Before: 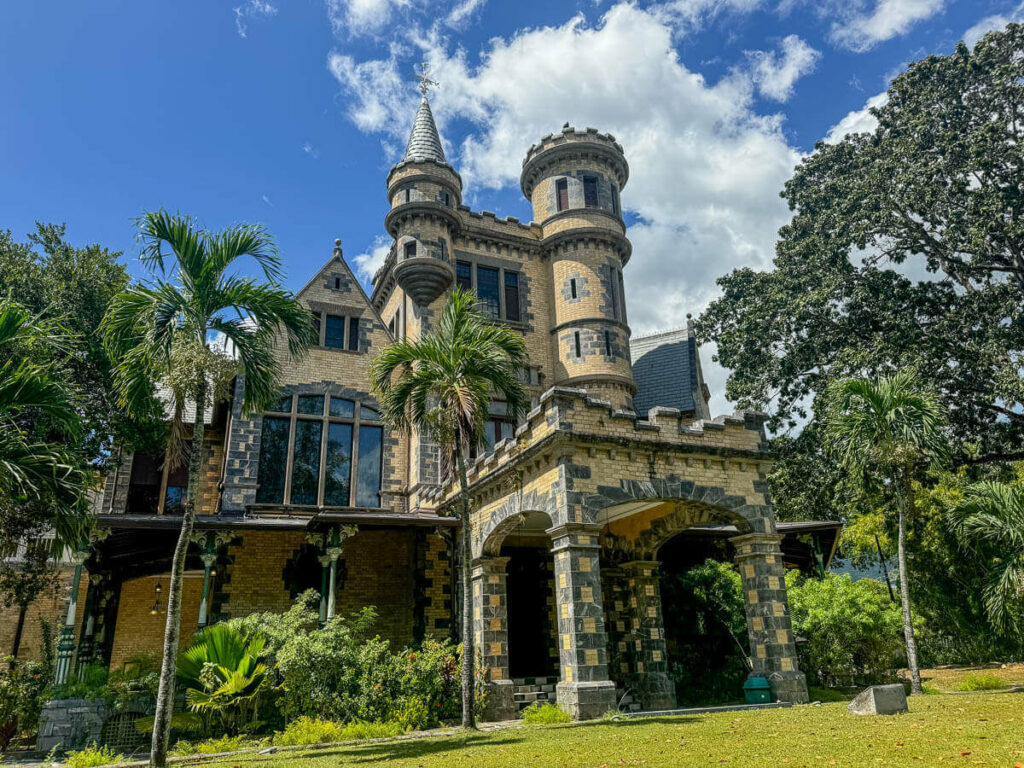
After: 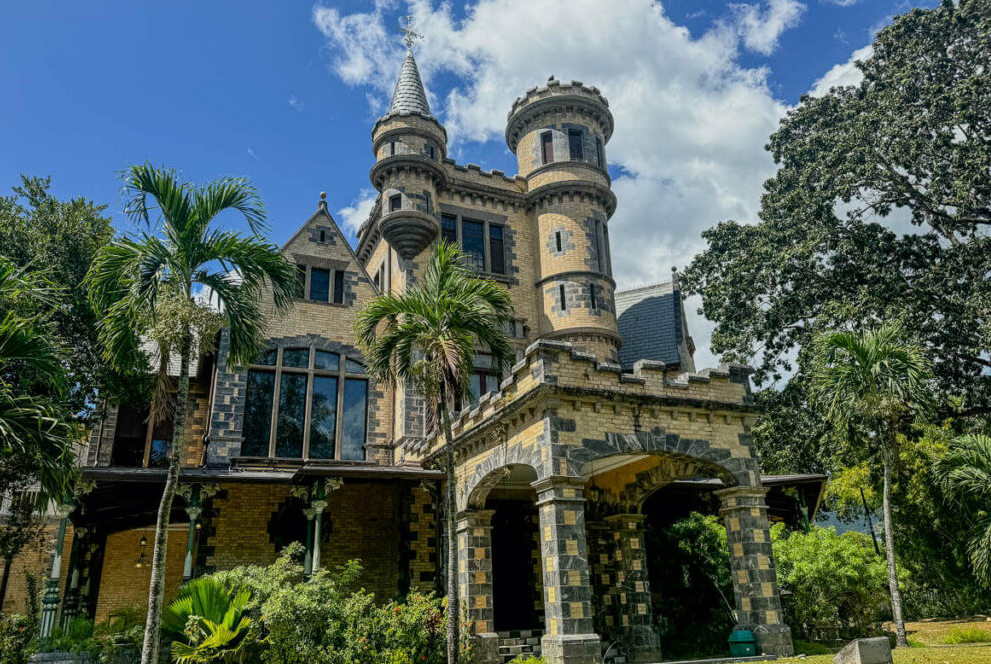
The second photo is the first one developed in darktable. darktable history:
crop: left 1.505%, top 6.202%, right 1.657%, bottom 7.215%
filmic rgb: black relative exposure -14.3 EV, white relative exposure 3.37 EV, hardness 7.83, contrast 0.999, color science v6 (2022)
